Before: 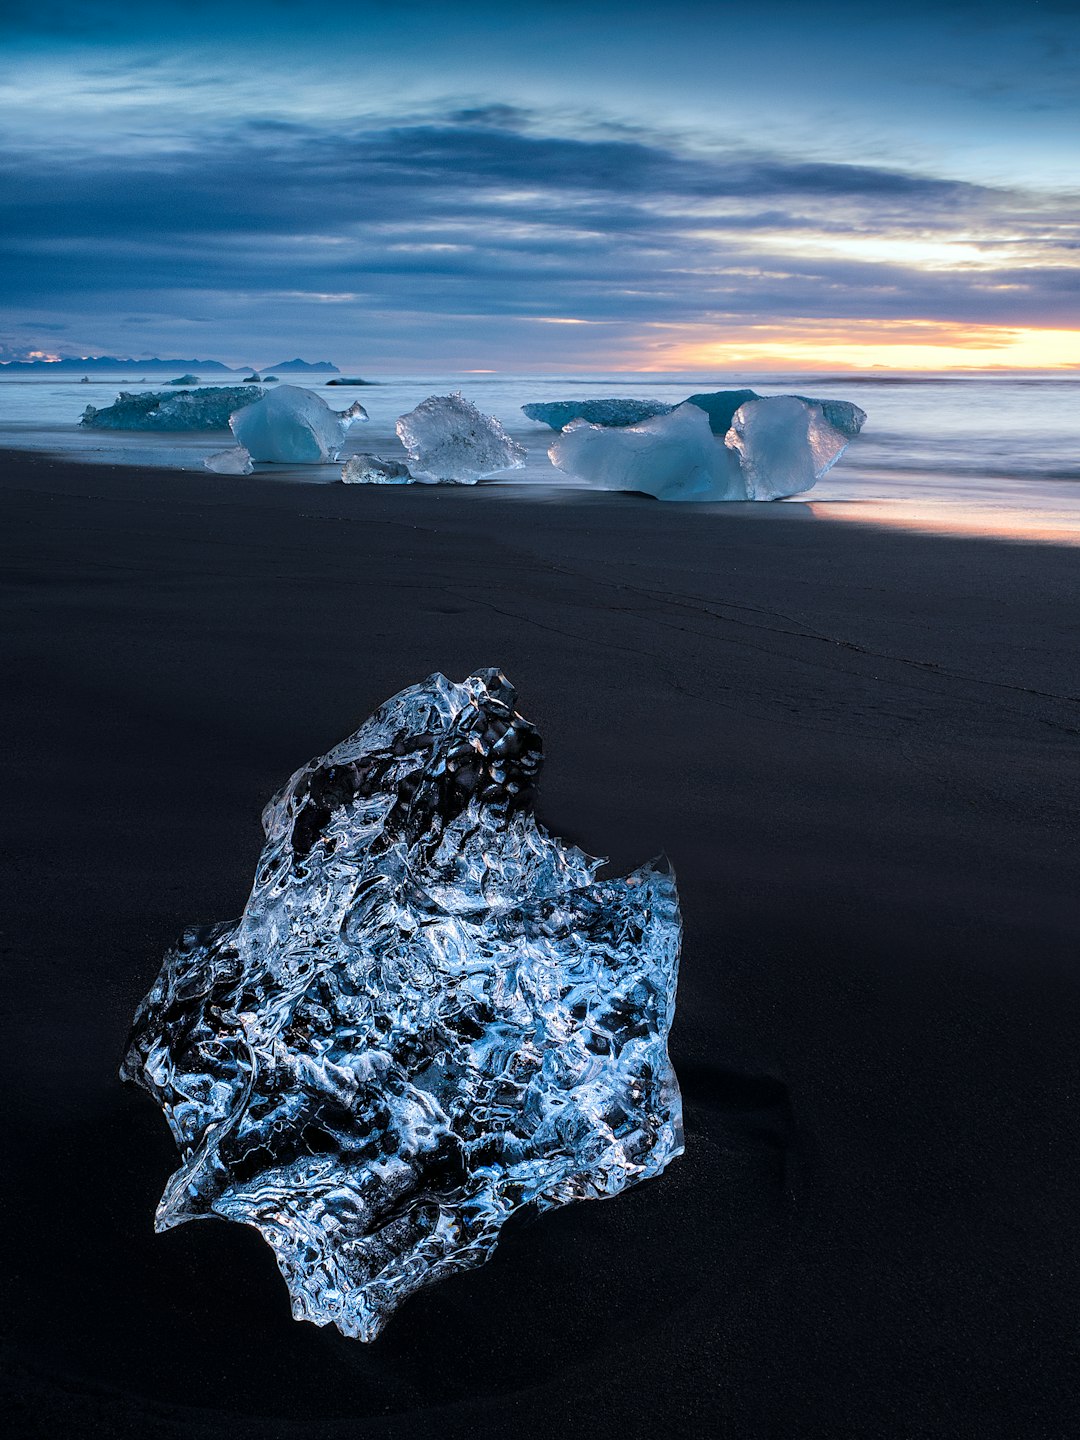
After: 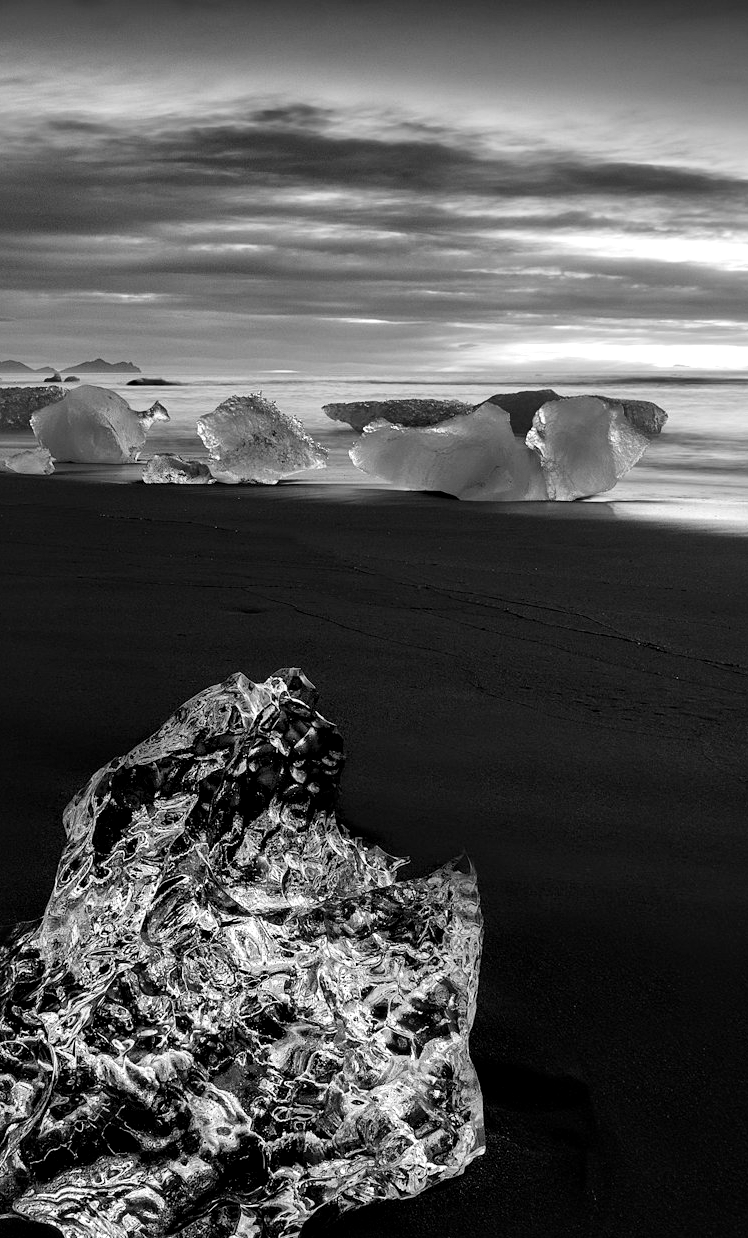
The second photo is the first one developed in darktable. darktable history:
local contrast: mode bilateral grid, contrast 50, coarseness 50, detail 150%, midtone range 0.2
shadows and highlights: radius 121.13, shadows 21.4, white point adjustment -9.72, highlights -14.39, soften with gaussian
tone equalizer: -8 EV -0.417 EV, -7 EV -0.389 EV, -6 EV -0.333 EV, -5 EV -0.222 EV, -3 EV 0.222 EV, -2 EV 0.333 EV, -1 EV 0.389 EV, +0 EV 0.417 EV, edges refinement/feathering 500, mask exposure compensation -1.57 EV, preserve details no
crop: left 18.479%, right 12.2%, bottom 13.971%
monochrome: on, module defaults
